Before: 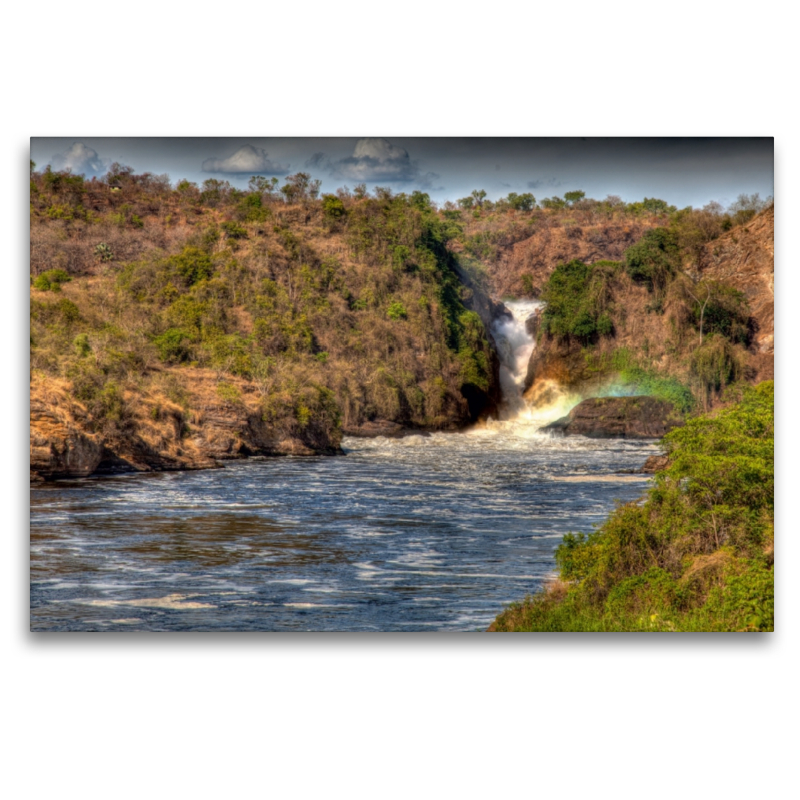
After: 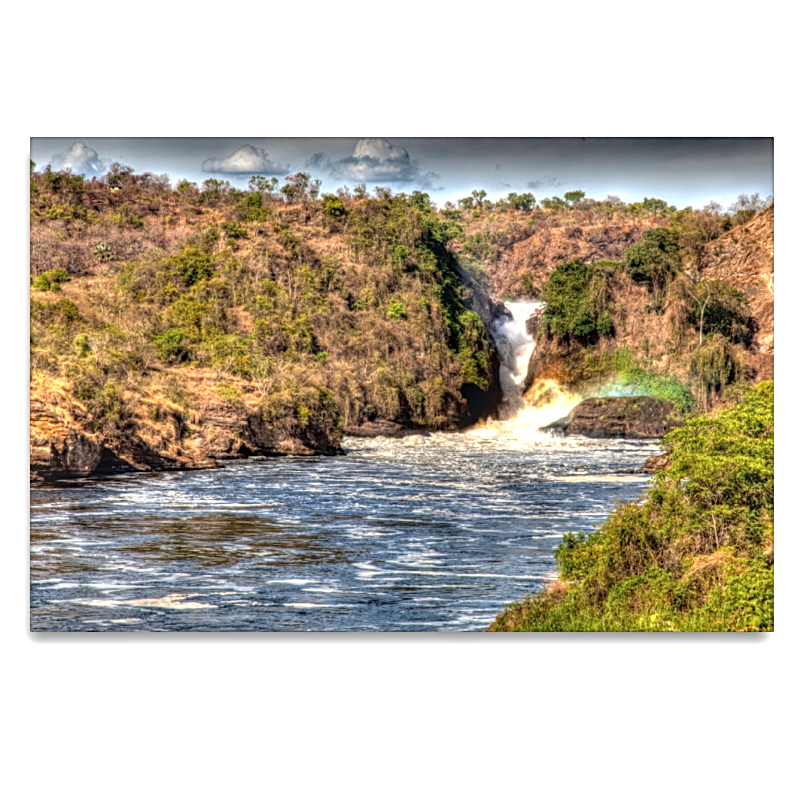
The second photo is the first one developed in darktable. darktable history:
local contrast: on, module defaults
sharpen: on, module defaults
tone equalizer: -8 EV -0.715 EV, -7 EV -0.702 EV, -6 EV -0.582 EV, -5 EV -0.409 EV, -3 EV 0.37 EV, -2 EV 0.6 EV, -1 EV 0.698 EV, +0 EV 0.766 EV
